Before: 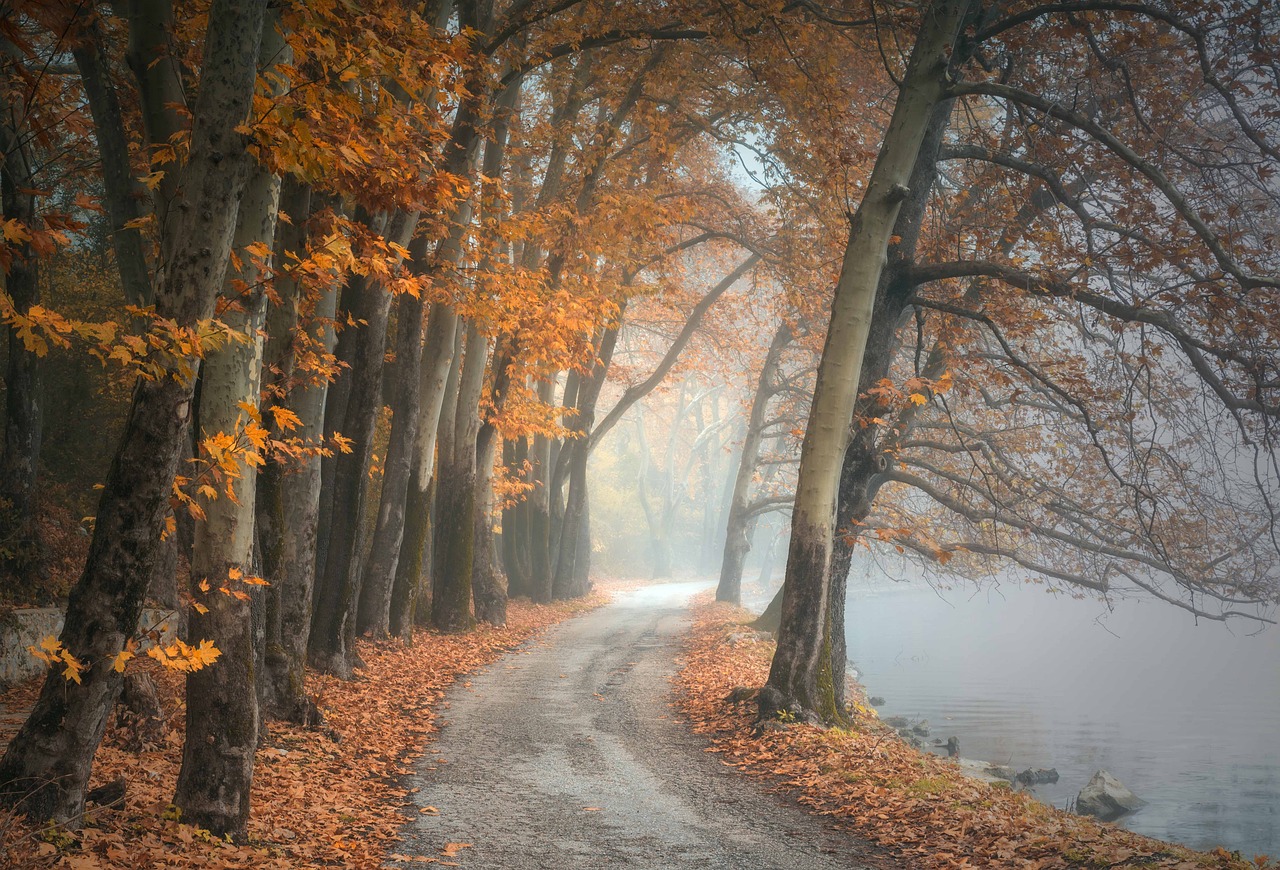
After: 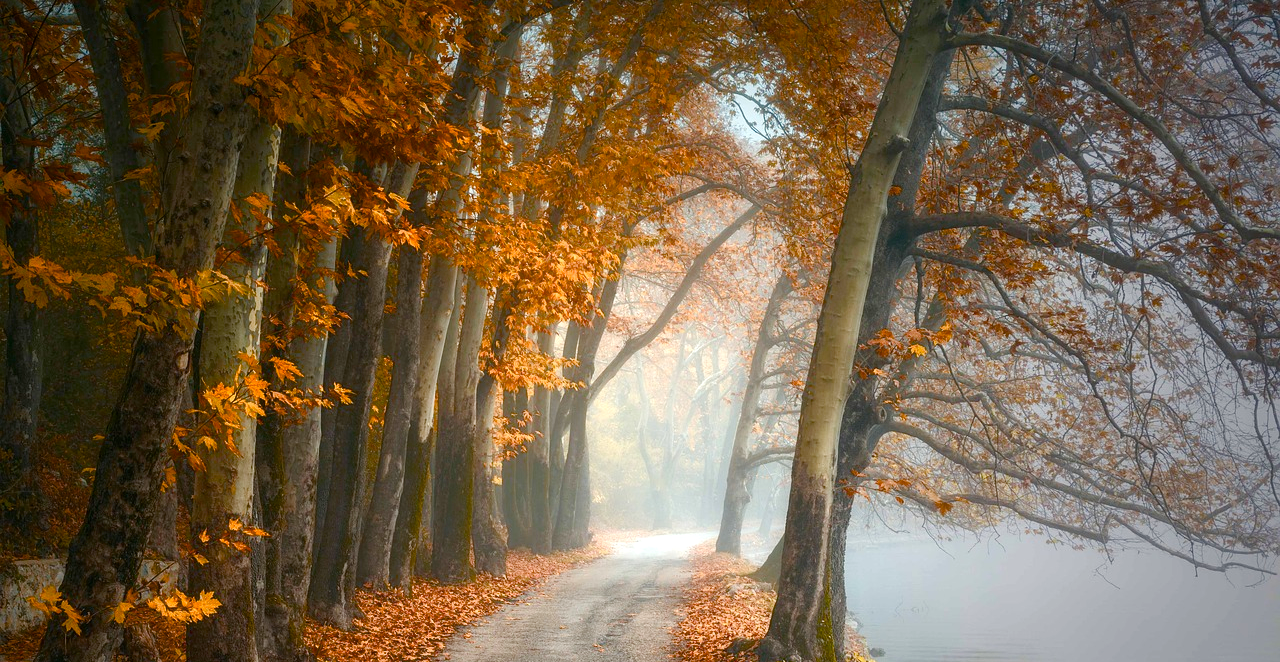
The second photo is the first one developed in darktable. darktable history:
crop: top 5.646%, bottom 18.166%
color balance rgb: global offset › hue 171.27°, linear chroma grading › global chroma 14.459%, perceptual saturation grading › global saturation 0.021%, perceptual saturation grading › highlights -16.942%, perceptual saturation grading › mid-tones 33.839%, perceptual saturation grading › shadows 50.44%, perceptual brilliance grading › highlights 8.549%, perceptual brilliance grading › mid-tones 3.666%, perceptual brilliance grading › shadows 1.281%, saturation formula JzAzBz (2021)
exposure: black level correction 0.002, compensate exposure bias true, compensate highlight preservation false
